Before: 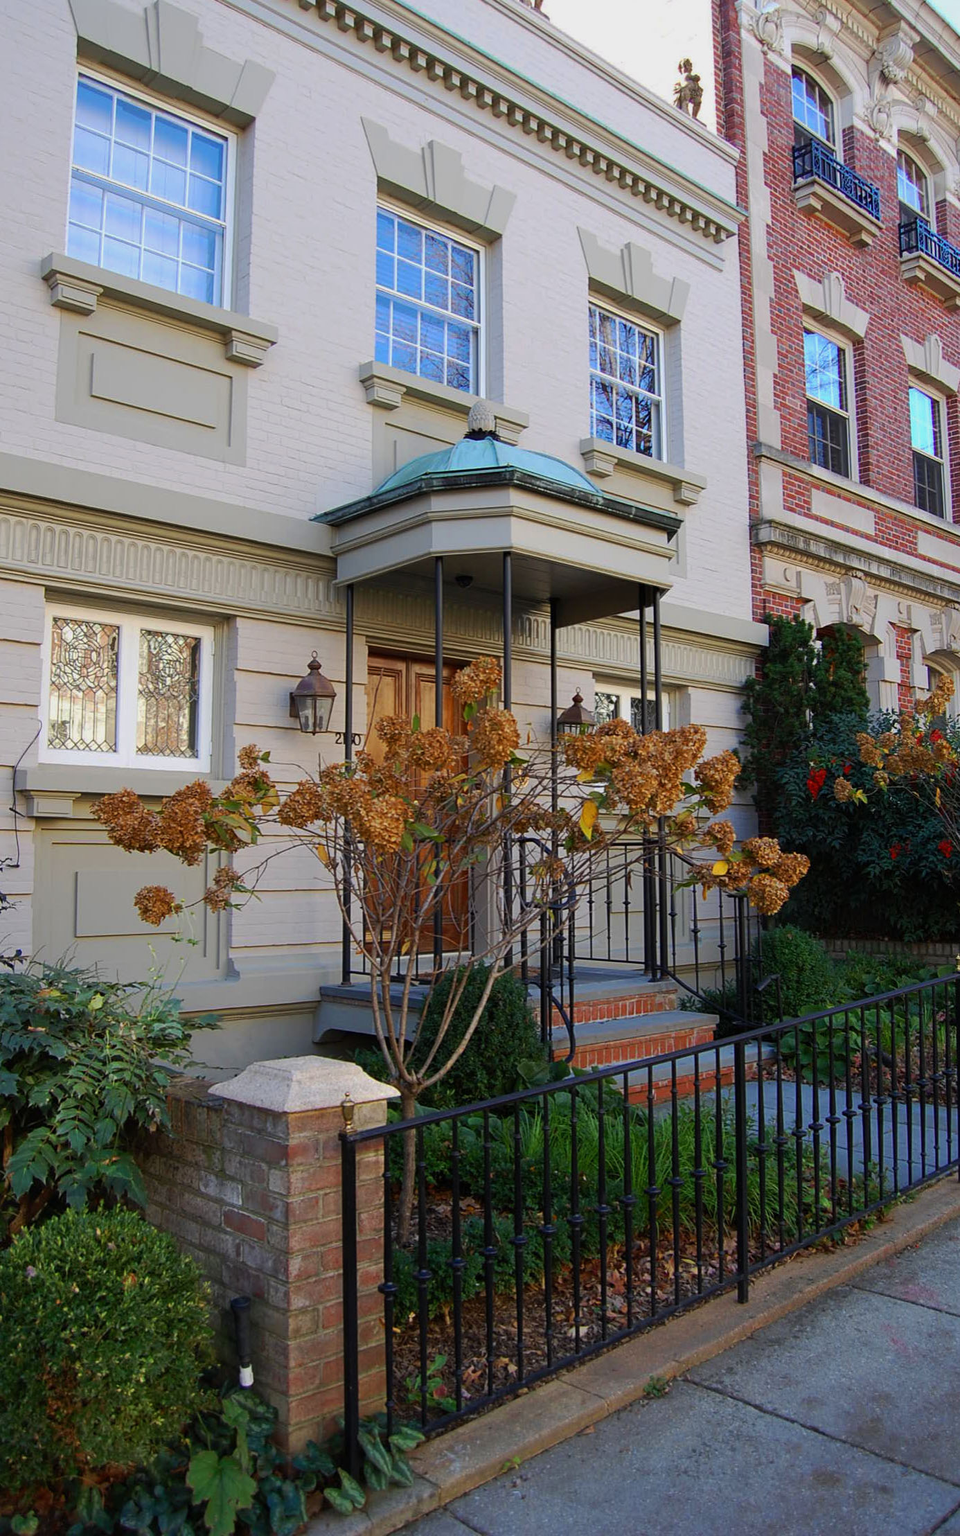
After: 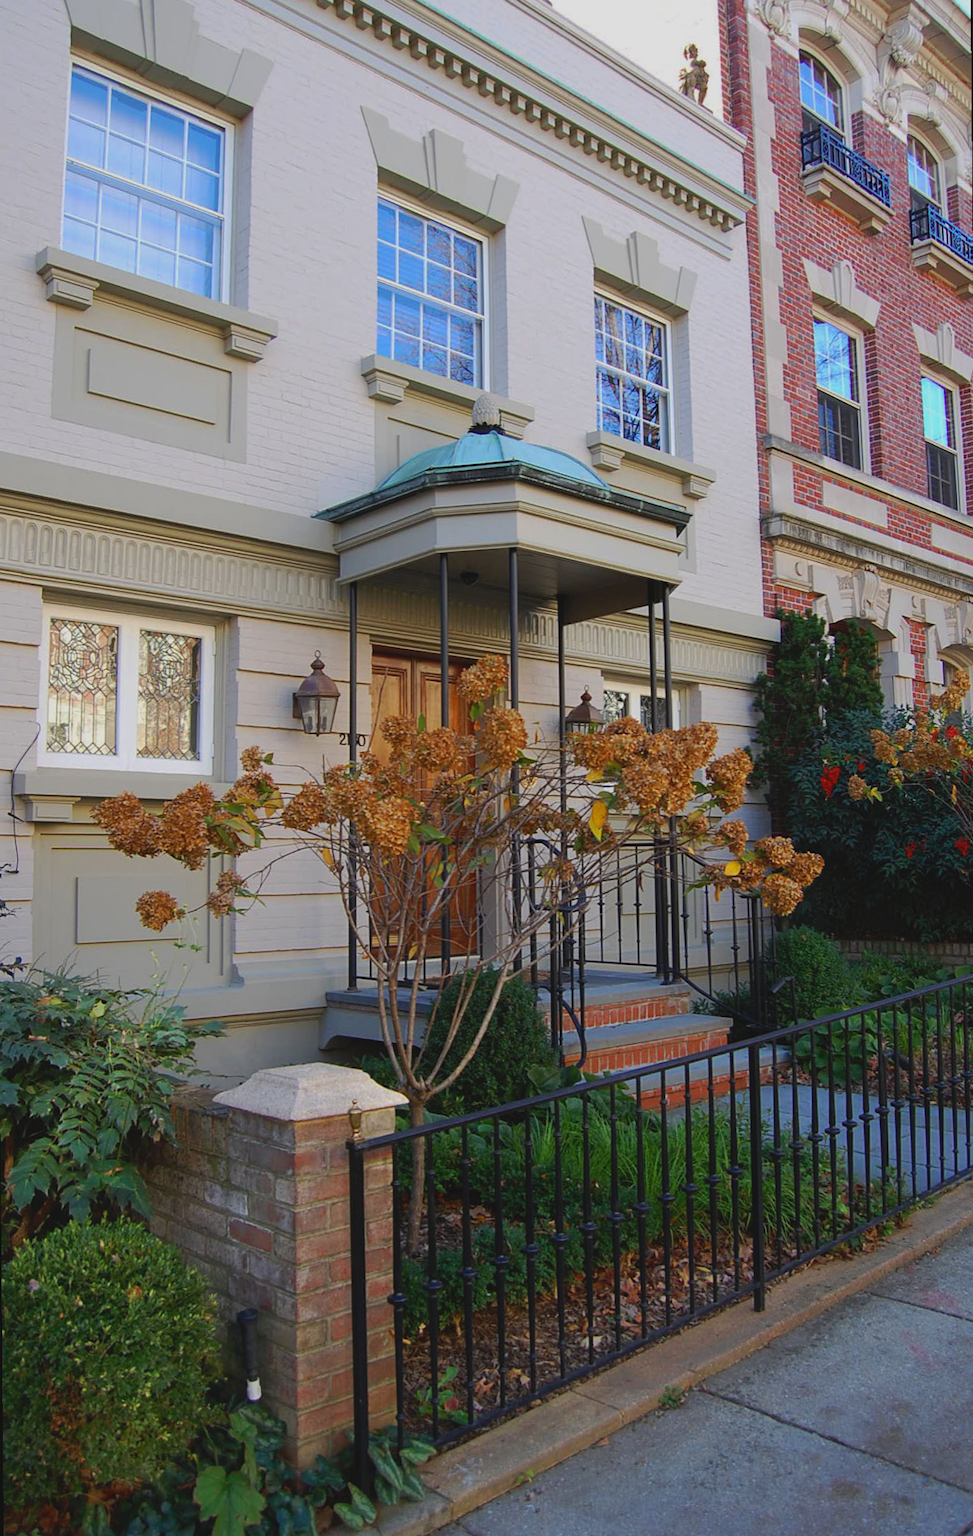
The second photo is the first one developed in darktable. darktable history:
rotate and perspective: rotation -0.45°, automatic cropping original format, crop left 0.008, crop right 0.992, crop top 0.012, crop bottom 0.988
contrast brightness saturation: contrast -0.11
